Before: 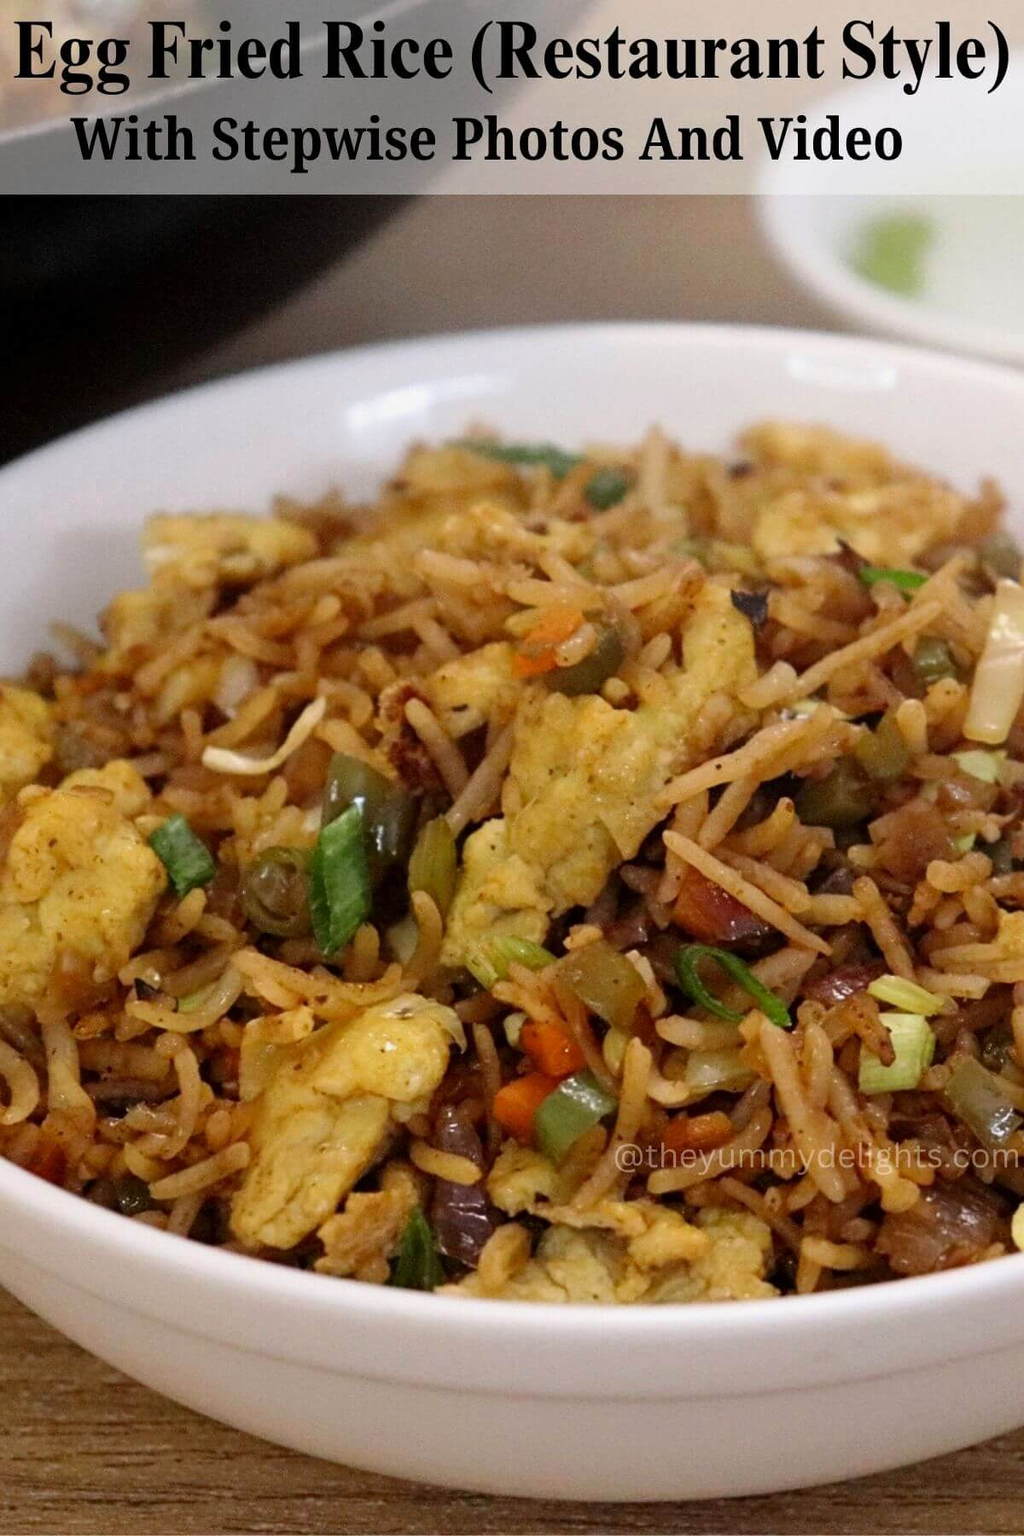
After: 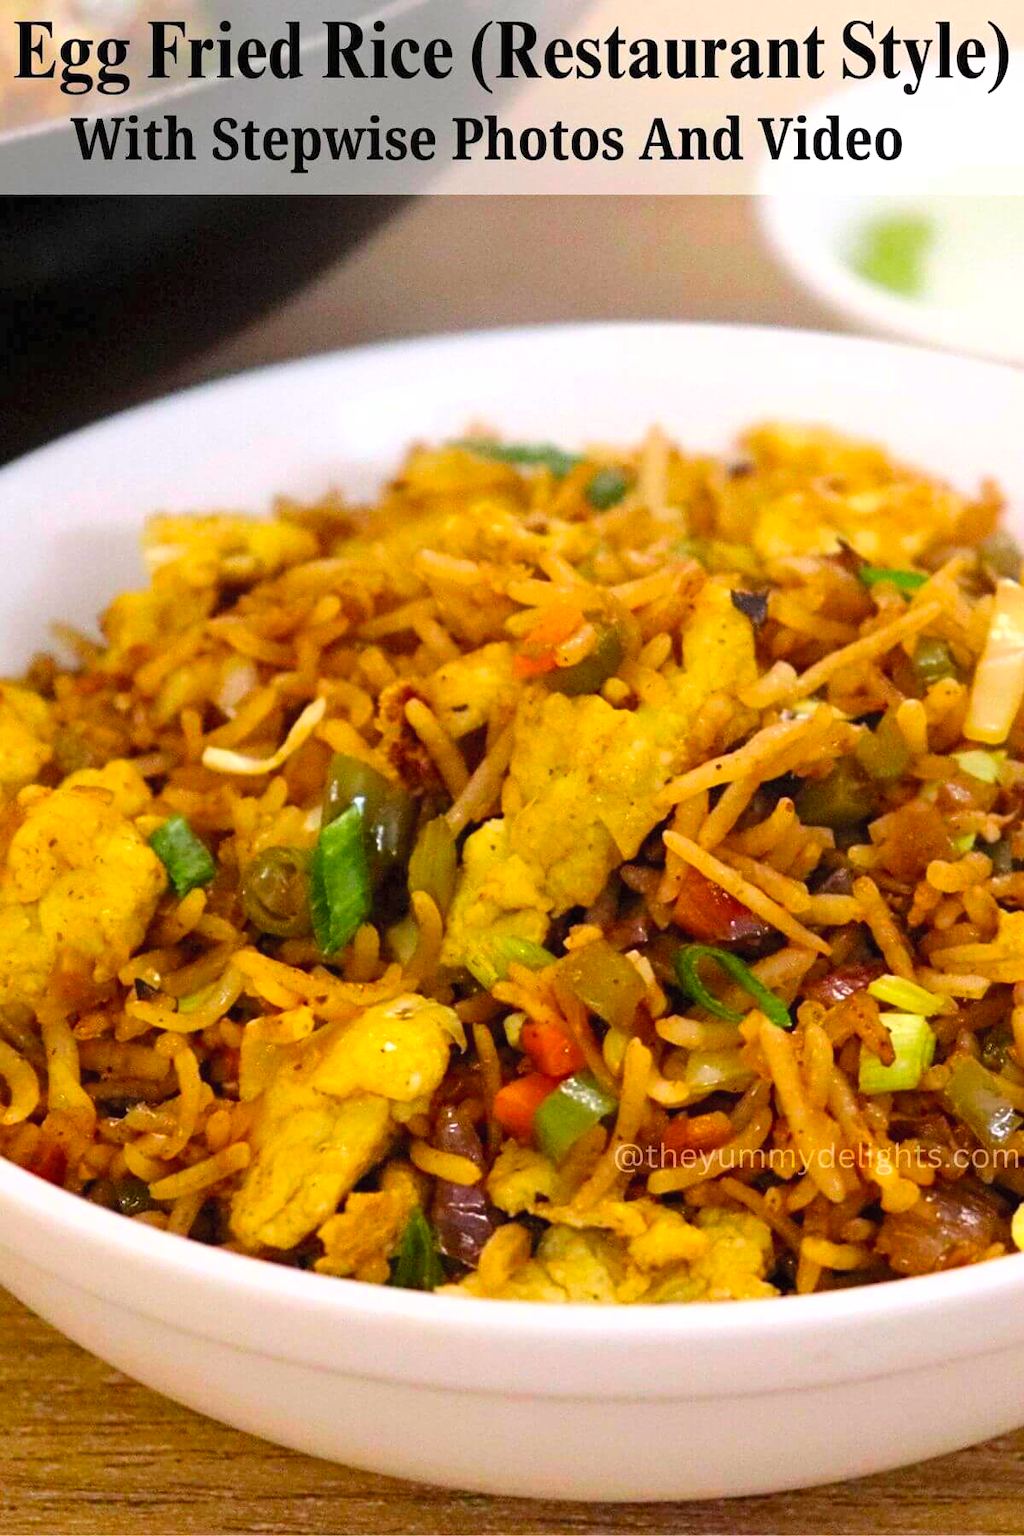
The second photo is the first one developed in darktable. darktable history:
color balance rgb: perceptual saturation grading › global saturation 25%, global vibrance 20%
contrast brightness saturation: contrast 0.07, brightness 0.08, saturation 0.18
fill light: on, module defaults
exposure: black level correction 0, exposure 0.5 EV, compensate exposure bias true, compensate highlight preservation false
